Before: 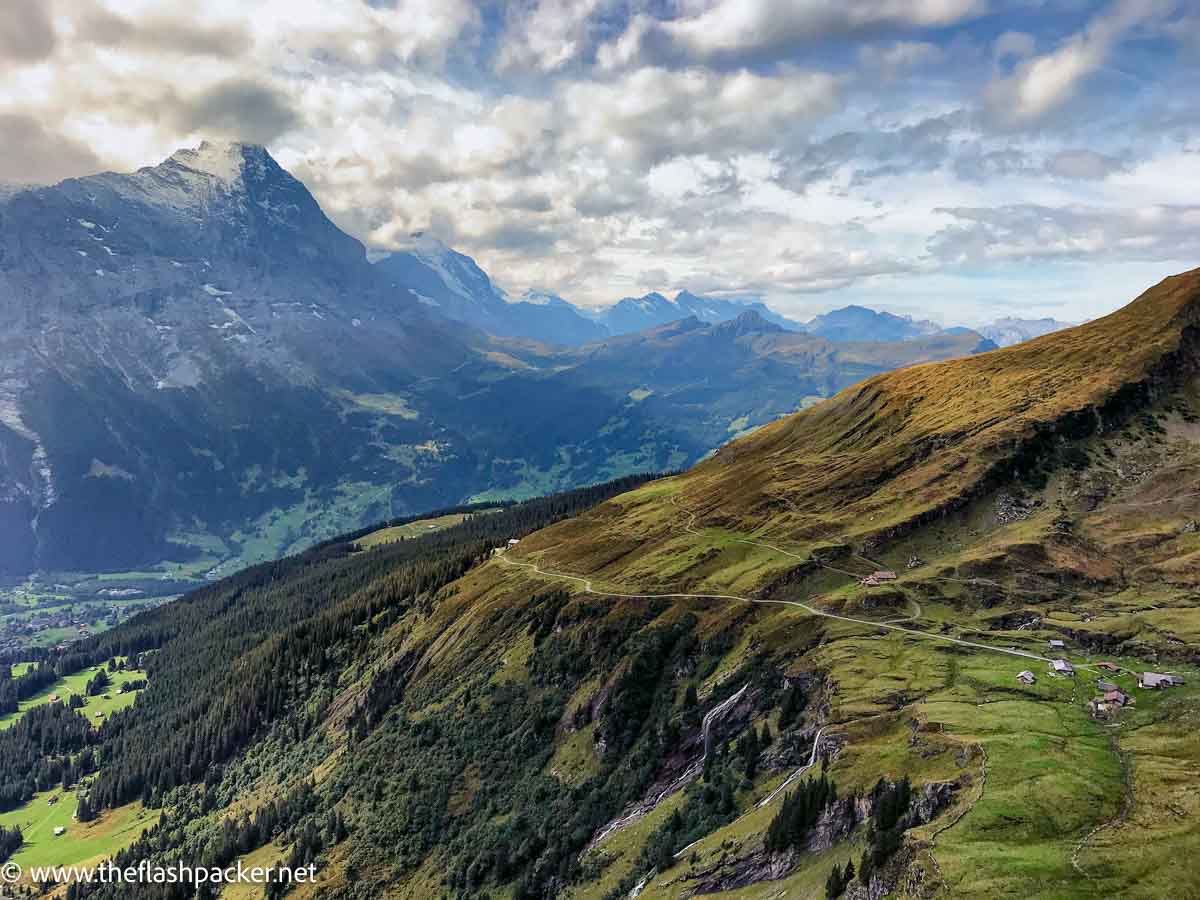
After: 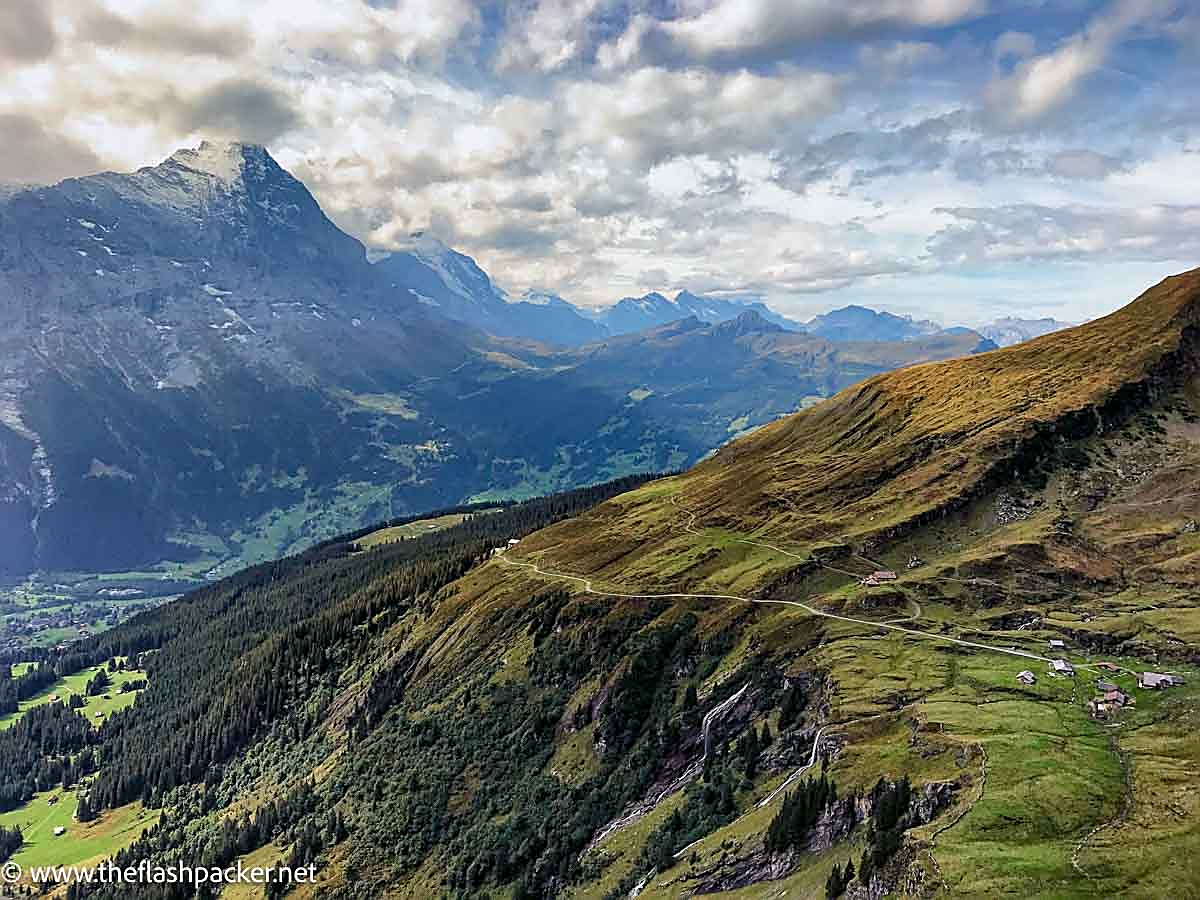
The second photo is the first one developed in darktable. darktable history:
sharpen: amount 0.738
